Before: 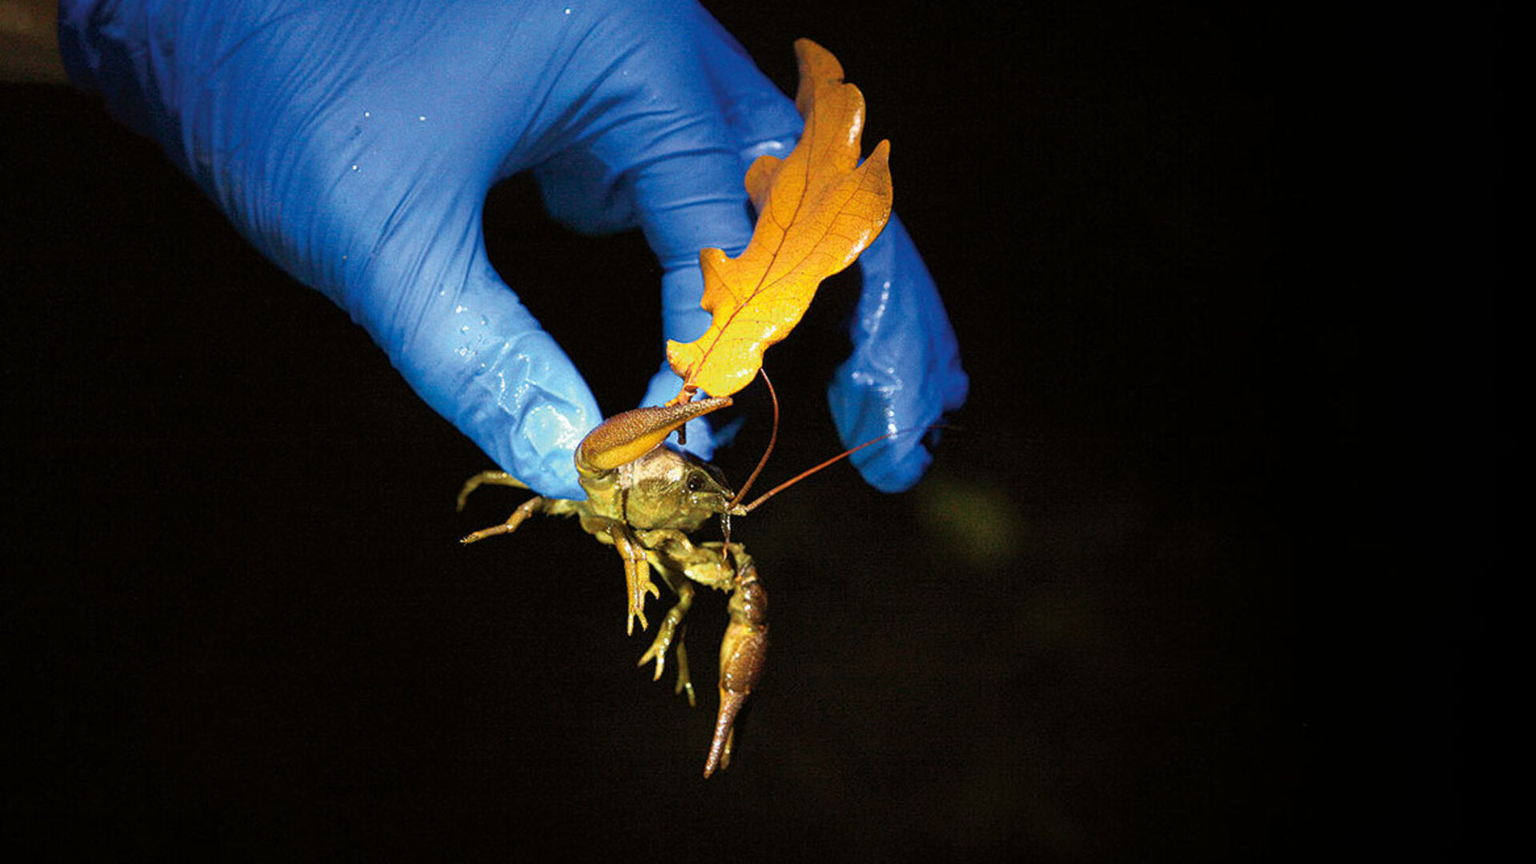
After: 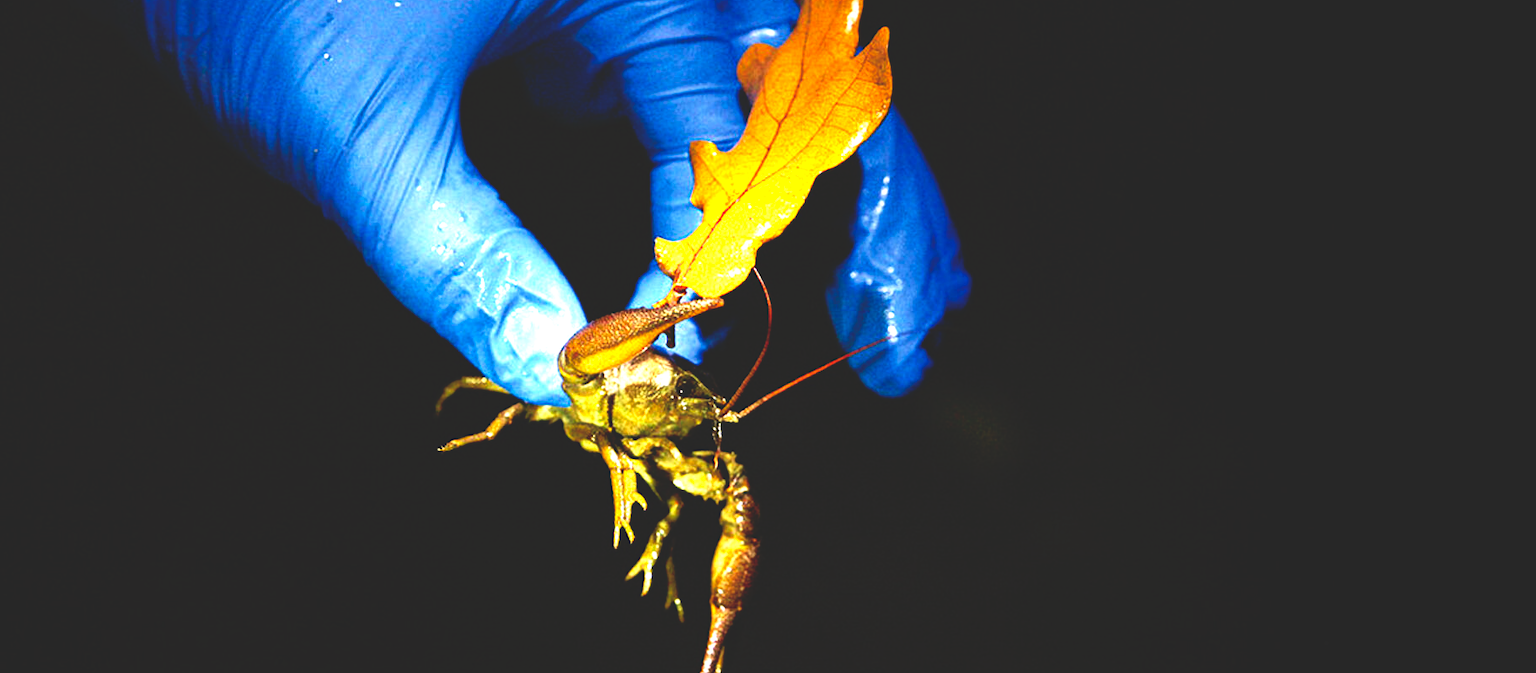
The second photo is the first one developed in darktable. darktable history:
base curve: curves: ch0 [(0, 0.02) (0.083, 0.036) (1, 1)], preserve colors none
velvia: on, module defaults
exposure: black level correction 0, exposure 0.9 EV, compensate highlight preservation false
crop and rotate: left 2.991%, top 13.302%, right 1.981%, bottom 12.636%
